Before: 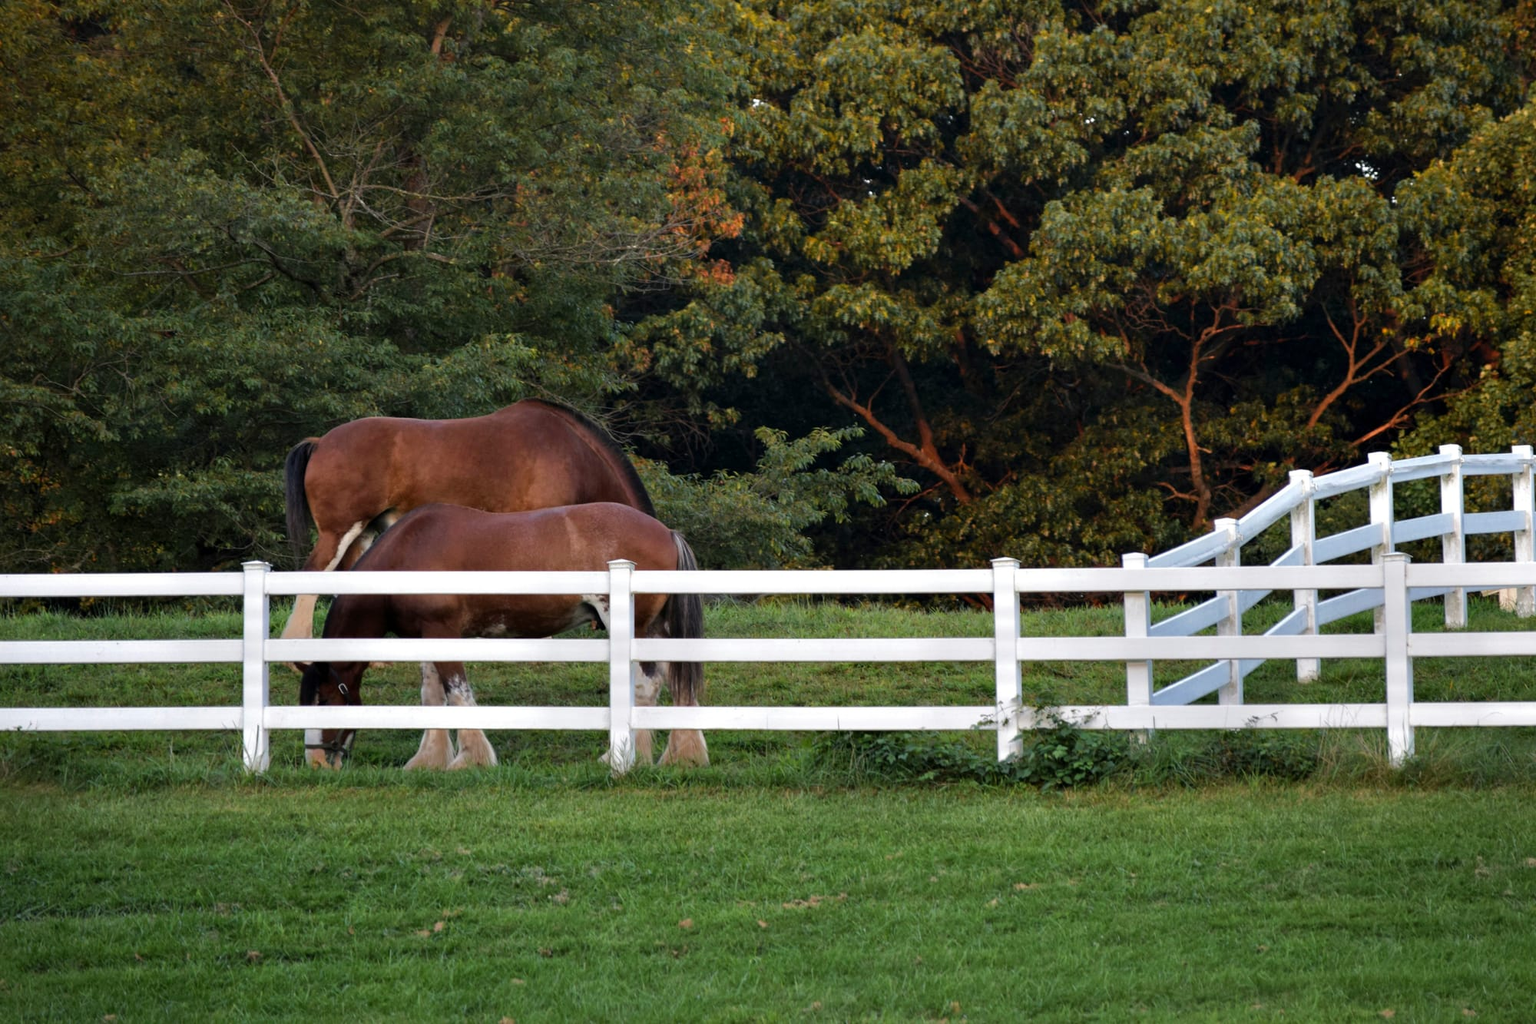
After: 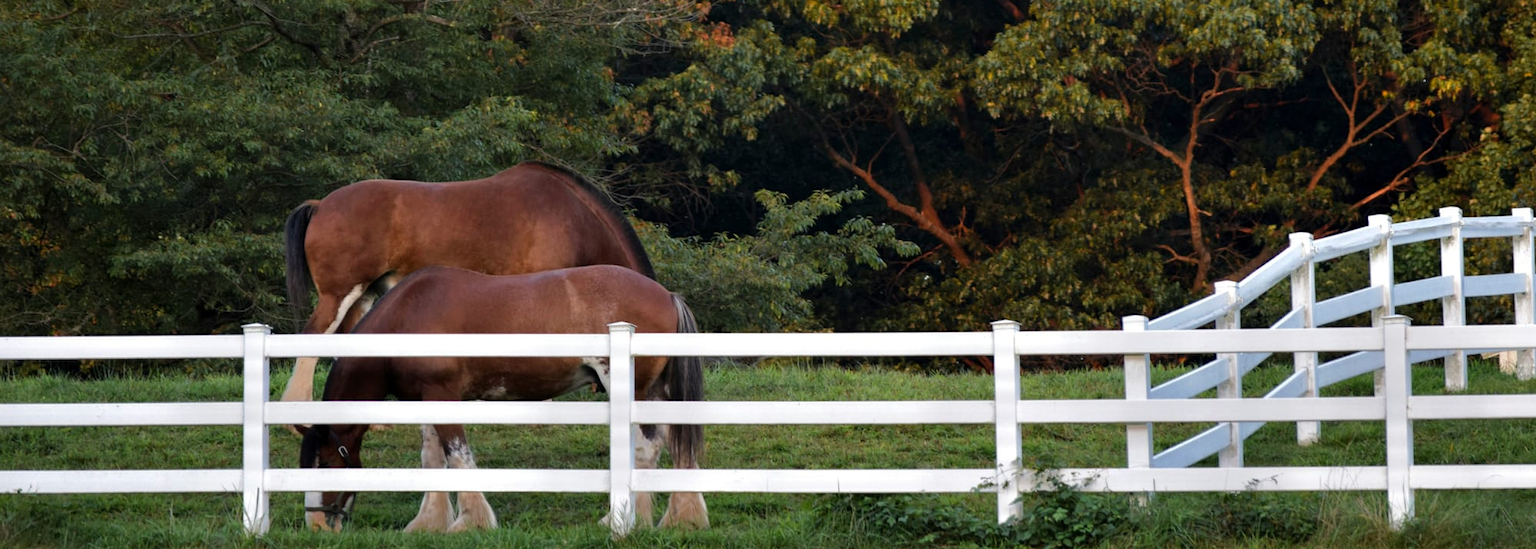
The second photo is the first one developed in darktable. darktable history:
crop and rotate: top 23.191%, bottom 23.13%
